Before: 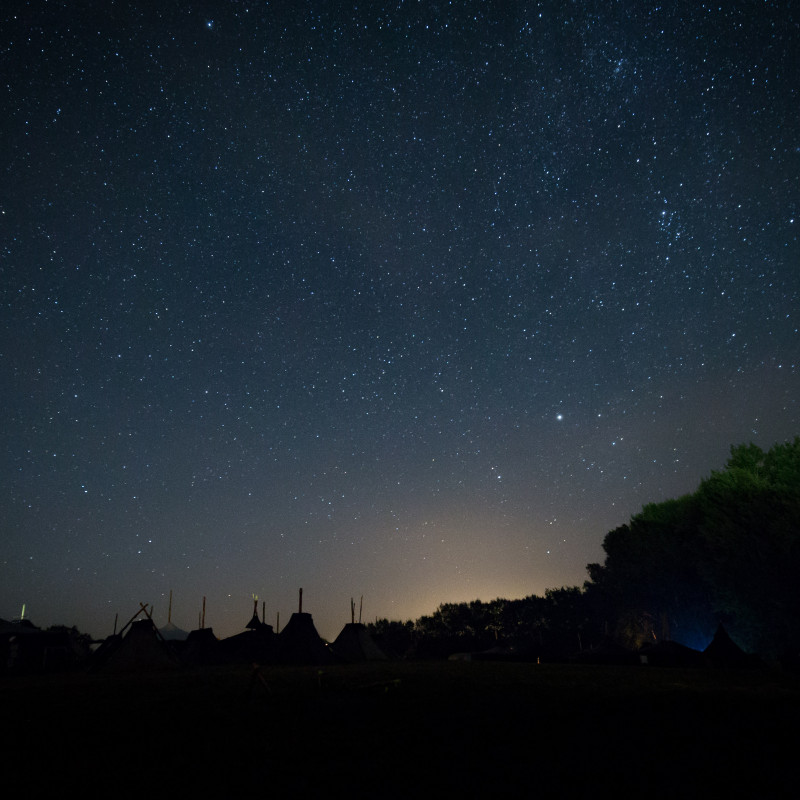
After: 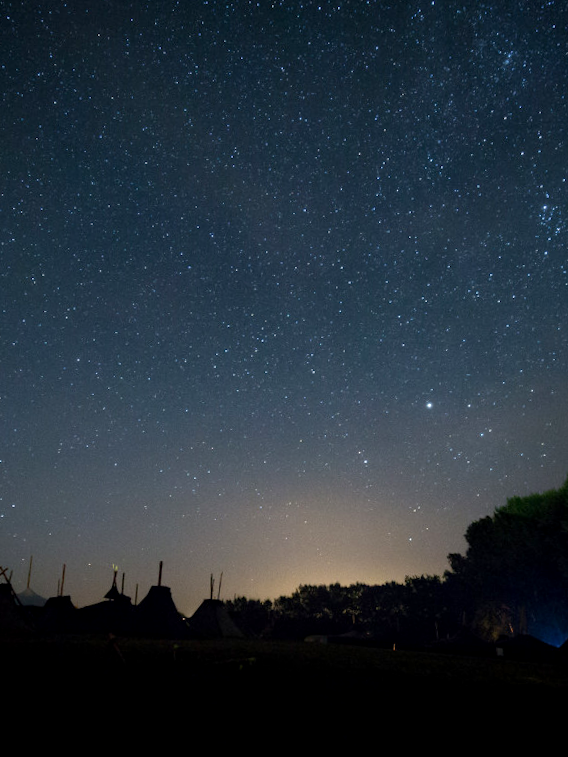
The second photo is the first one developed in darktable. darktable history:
exposure: black level correction 0.001, exposure 0.5 EV, compensate exposure bias true, compensate highlight preservation false
local contrast: detail 110%
crop and rotate: angle -3.27°, left 14.277%, top 0.028%, right 10.766%, bottom 0.028%
